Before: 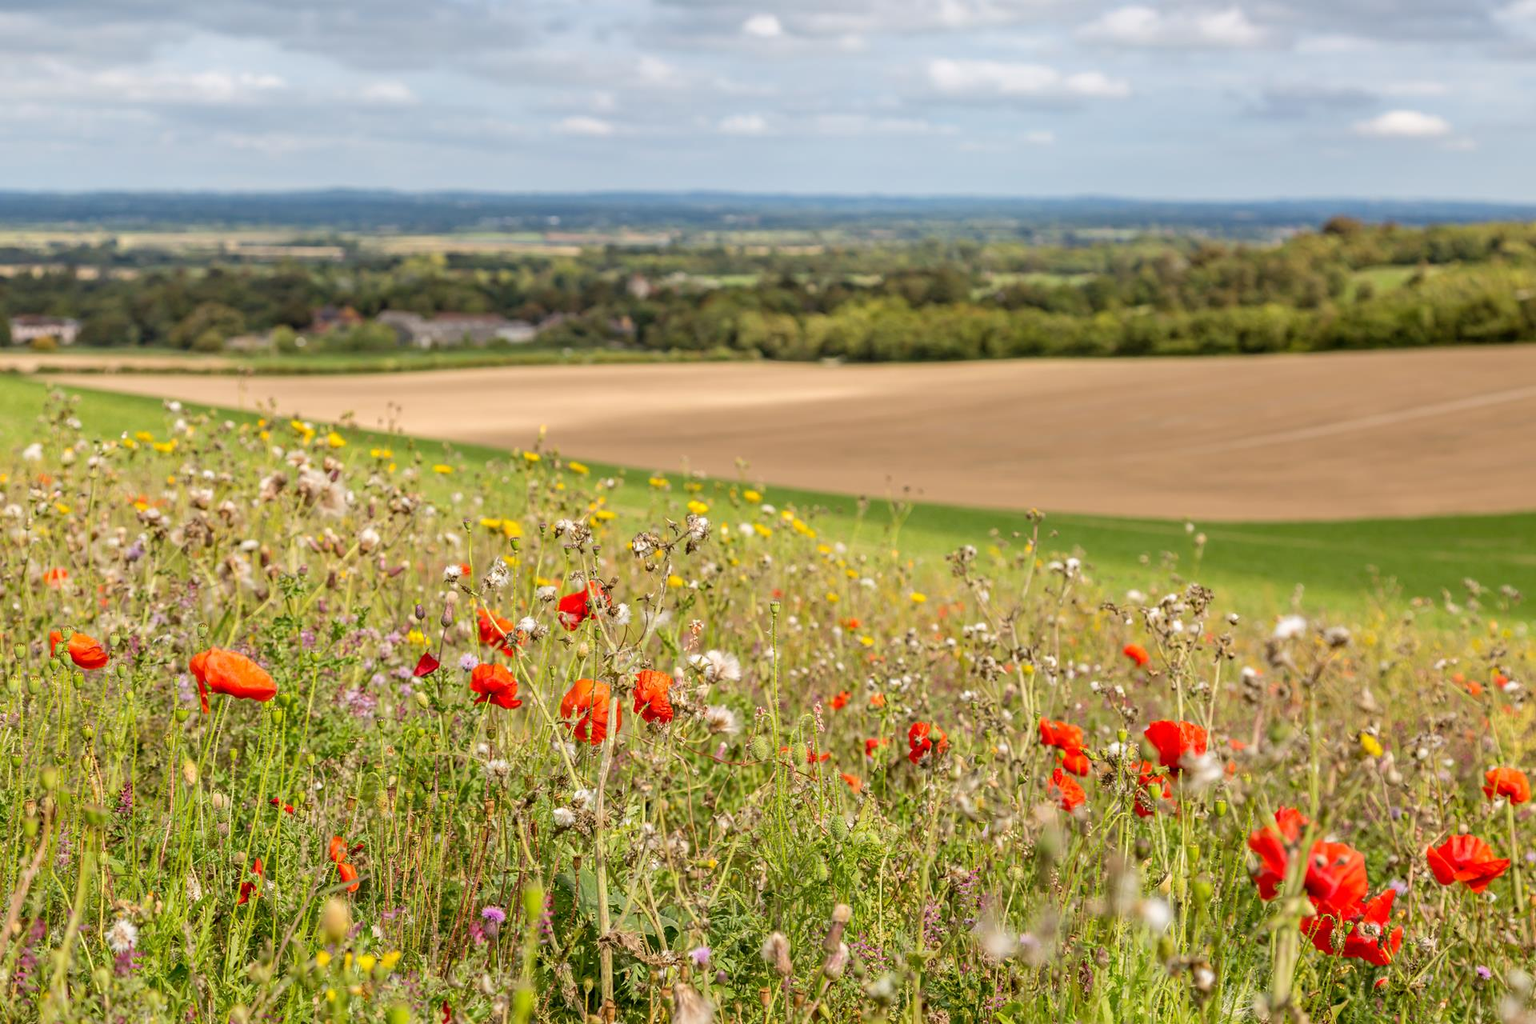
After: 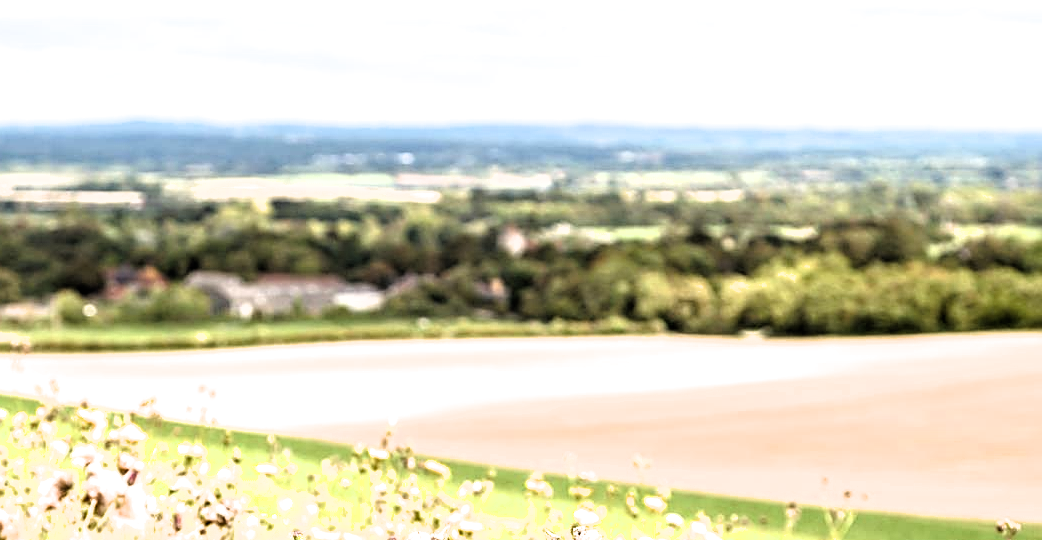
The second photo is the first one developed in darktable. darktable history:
filmic rgb: black relative exposure -8.24 EV, white relative exposure 2.2 EV, hardness 7.12, latitude 86.41%, contrast 1.693, highlights saturation mix -3.11%, shadows ↔ highlights balance -3.02%
sharpen: on, module defaults
exposure: black level correction 0, exposure 0.701 EV, compensate exposure bias true, compensate highlight preservation false
crop: left 14.916%, top 9.161%, right 30.805%, bottom 48.611%
